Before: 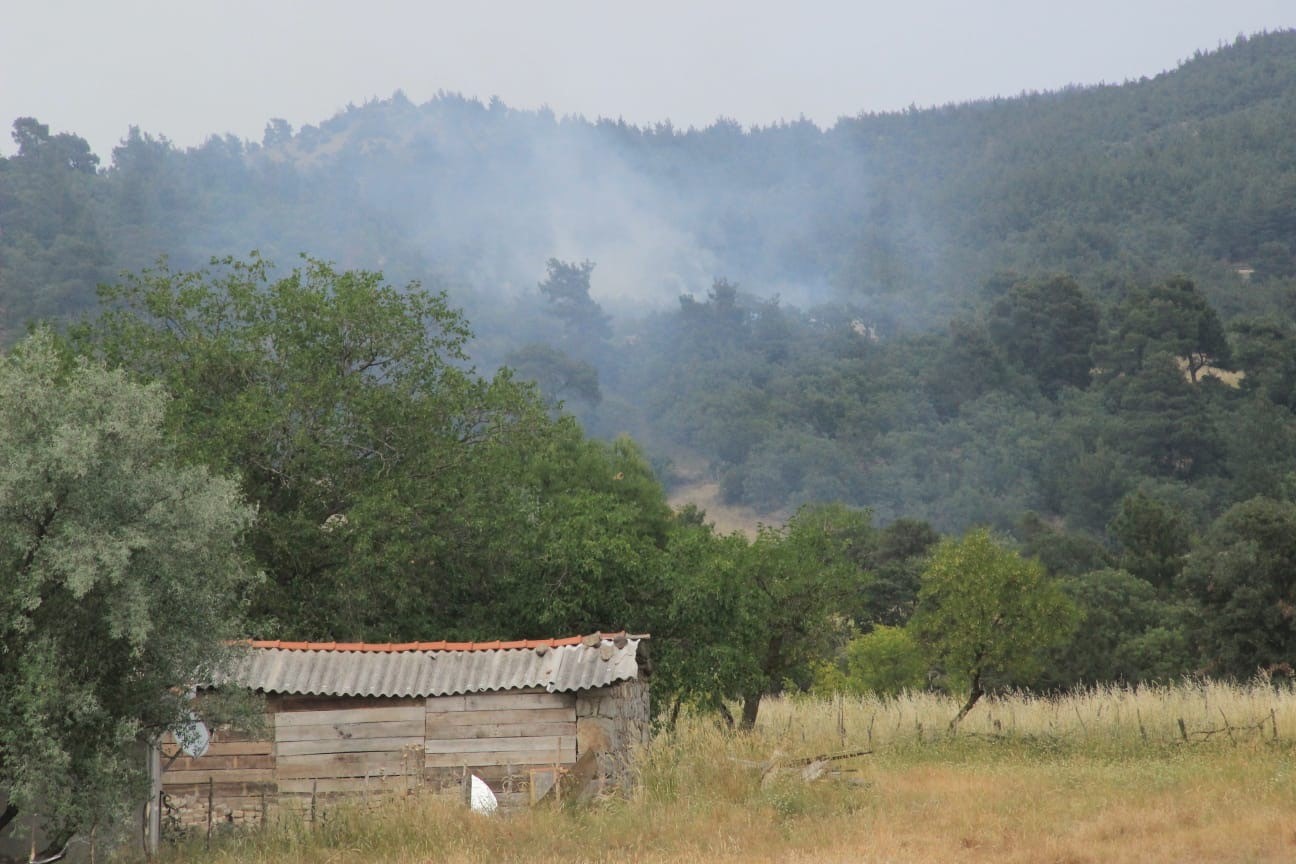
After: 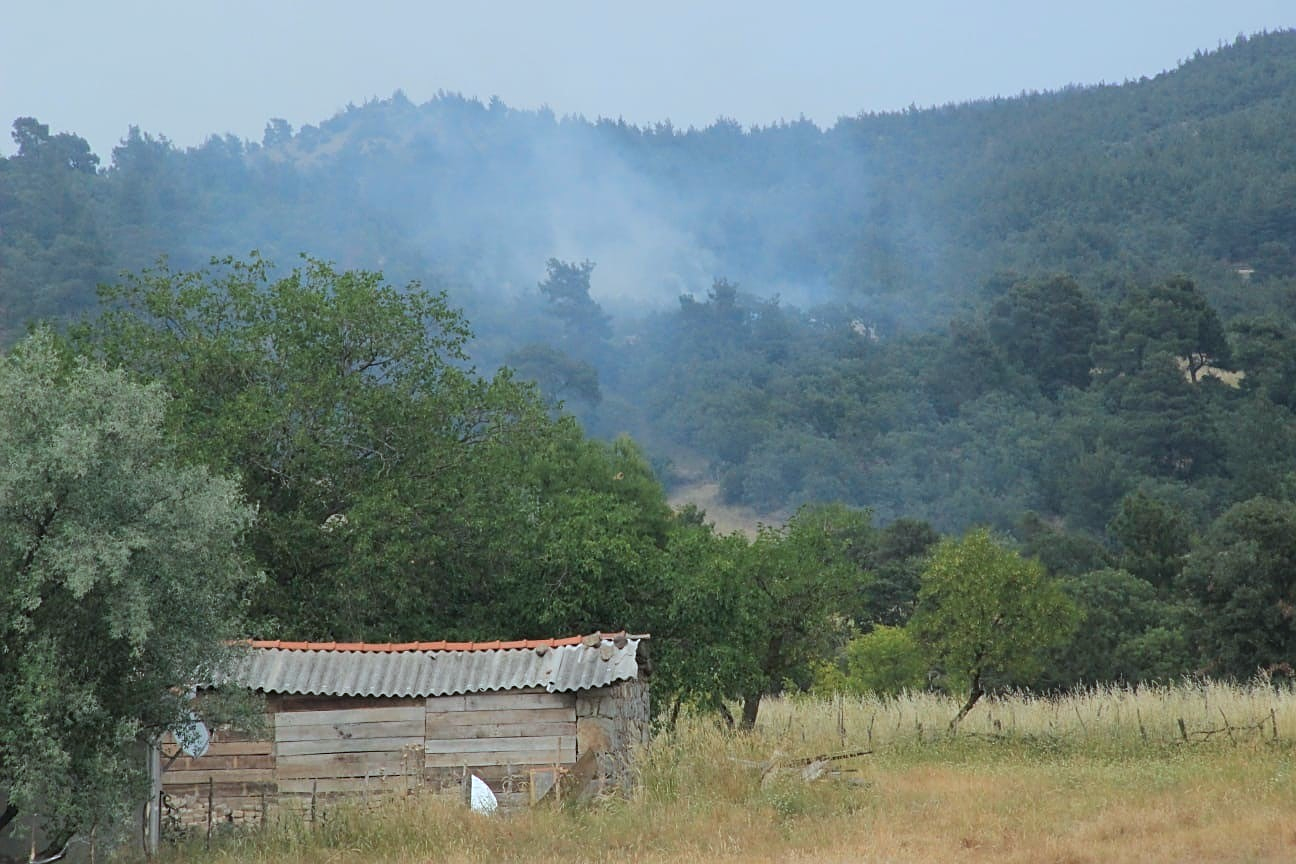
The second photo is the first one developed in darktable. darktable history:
sharpen: on, module defaults
color calibration: output R [0.999, 0.026, -0.11, 0], output G [-0.019, 1.037, -0.099, 0], output B [0.022, -0.023, 0.902, 0], illuminant custom, x 0.368, y 0.373, temperature 4335.06 K
